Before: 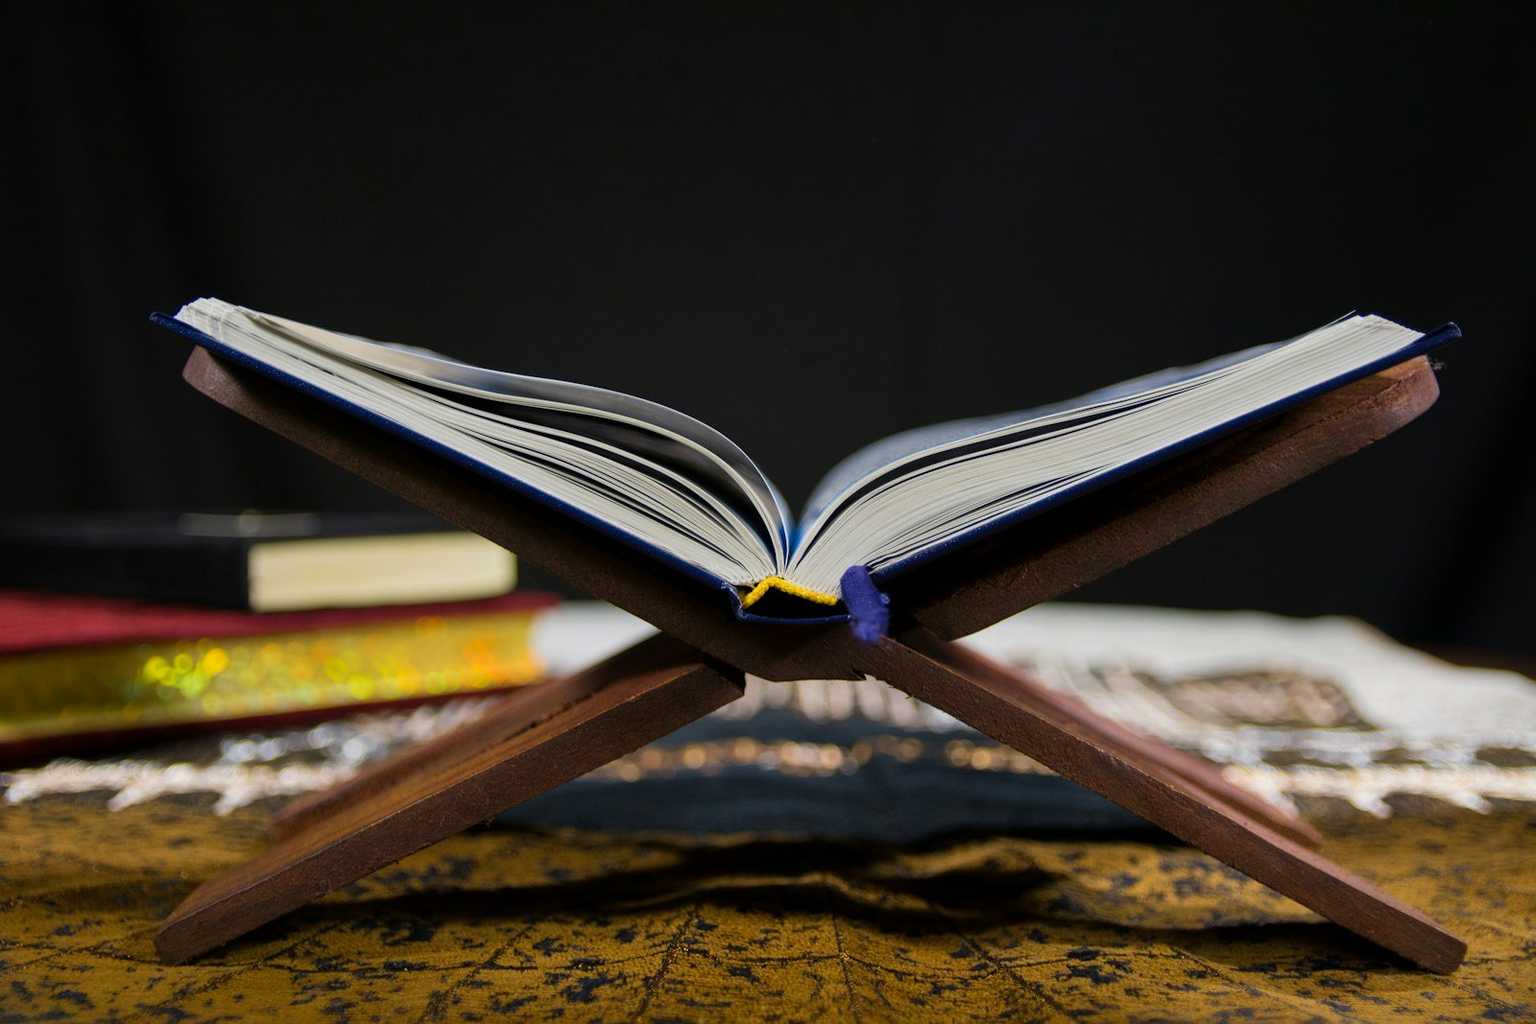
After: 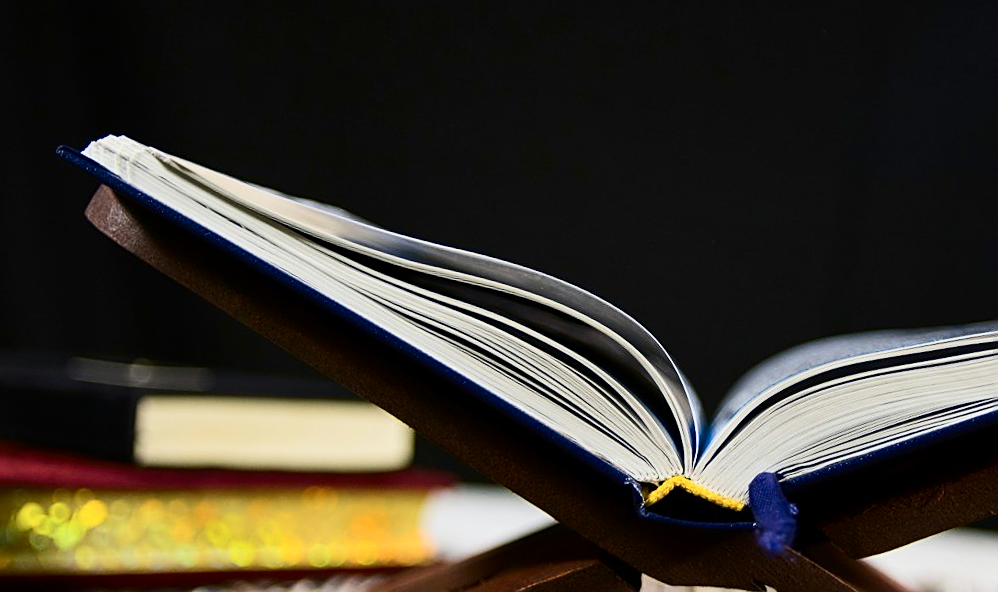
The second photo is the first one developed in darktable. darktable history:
crop and rotate: angle -4.99°, left 2.122%, top 6.945%, right 27.566%, bottom 30.519%
contrast brightness saturation: contrast 0.28
sharpen: on, module defaults
shadows and highlights: shadows 32.83, highlights -47.7, soften with gaussian
